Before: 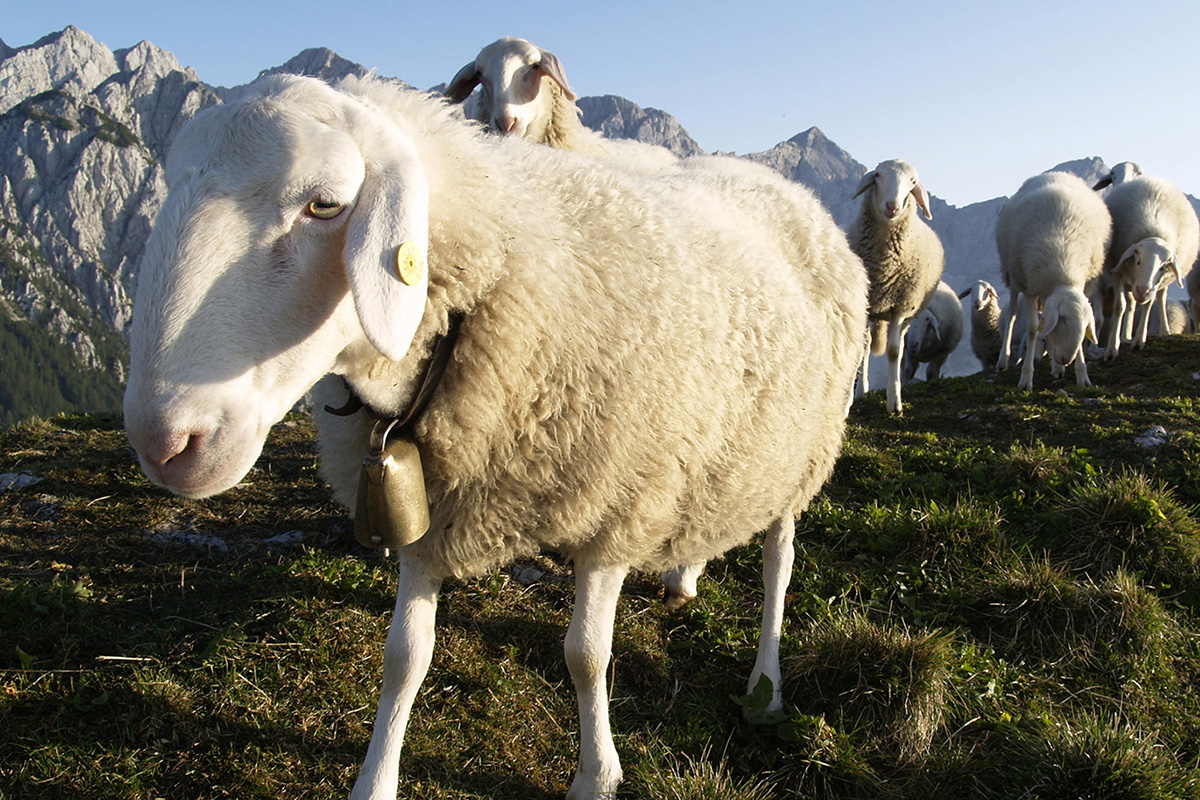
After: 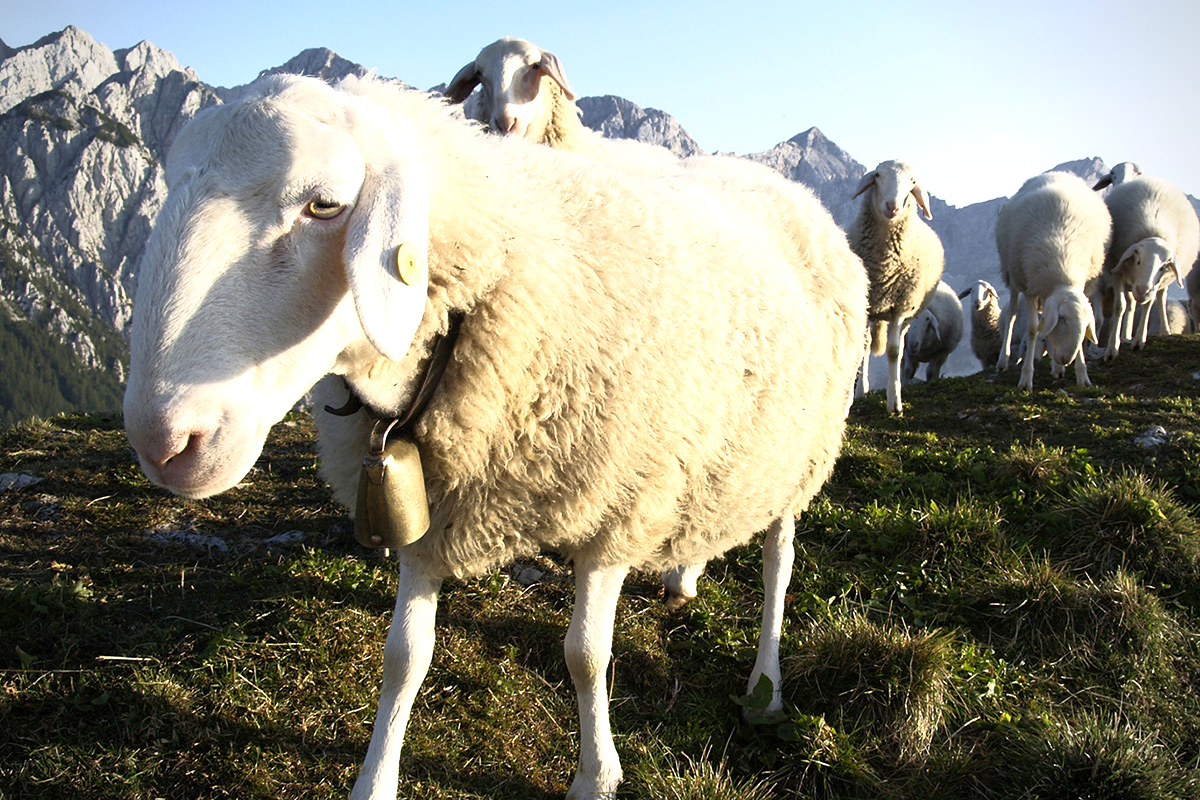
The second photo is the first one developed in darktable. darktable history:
base curve: curves: ch0 [(0, 0) (0.257, 0.25) (0.482, 0.586) (0.757, 0.871) (1, 1)]
exposure: black level correction 0.001, exposure 0.499 EV, compensate highlight preservation false
vignetting: fall-off radius 61.08%
